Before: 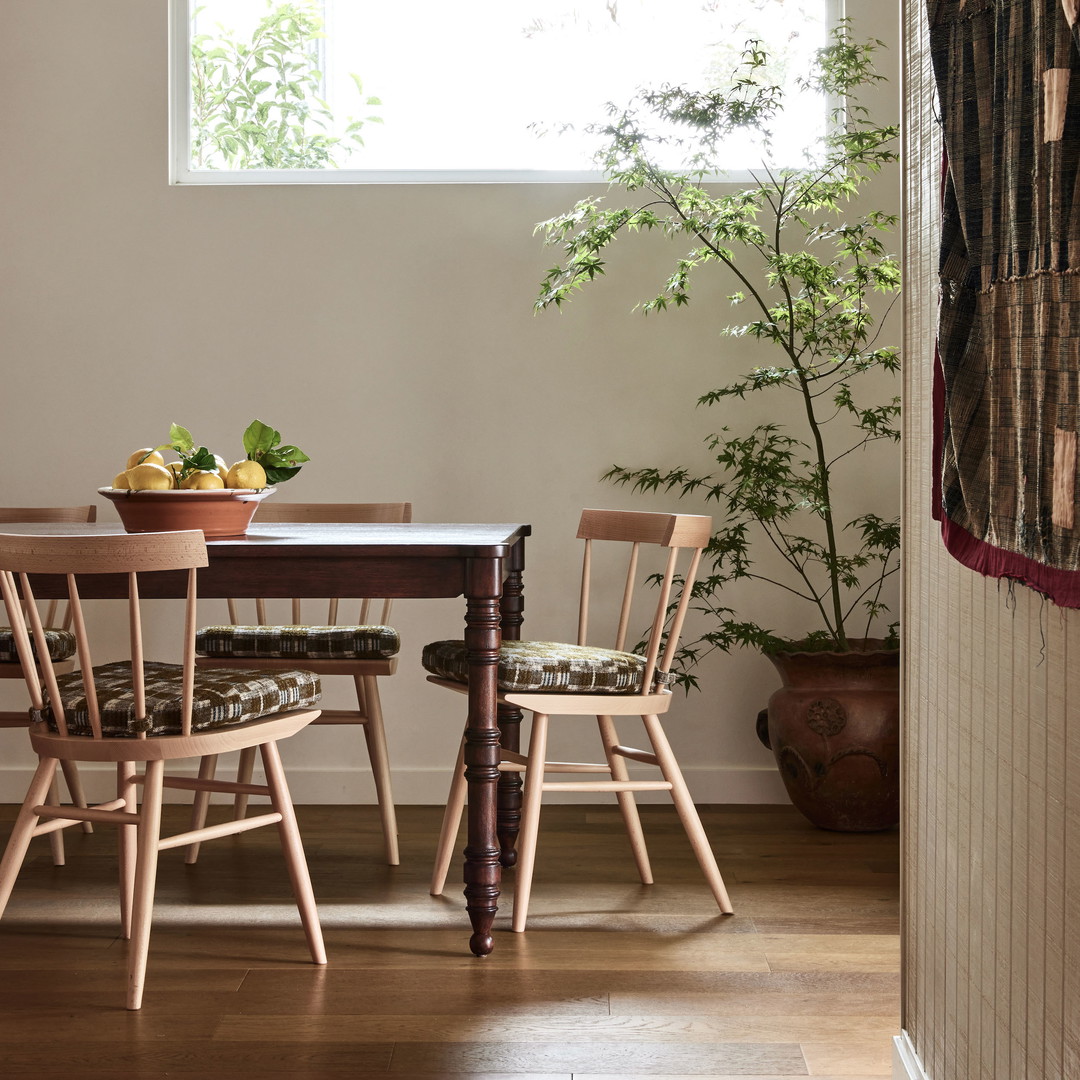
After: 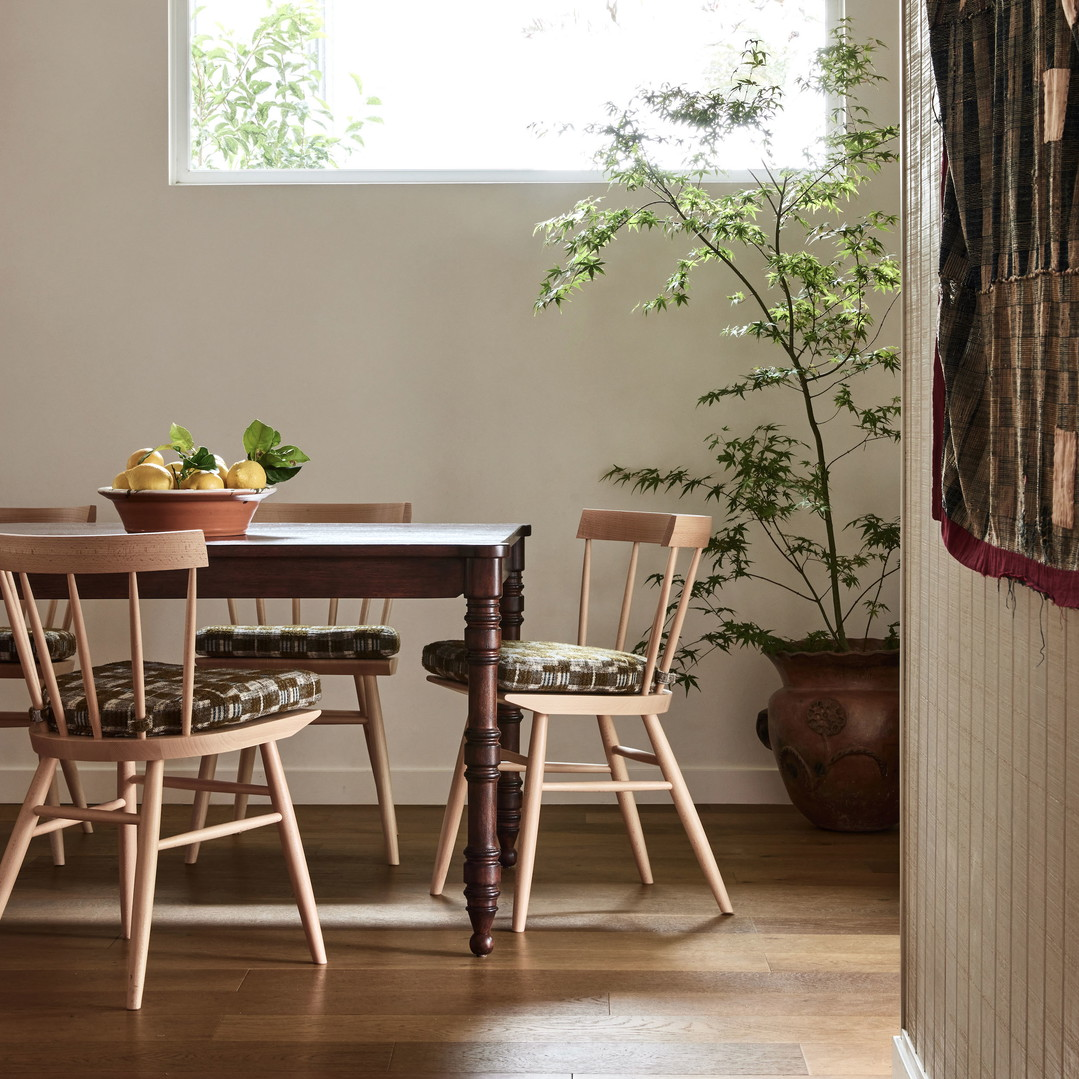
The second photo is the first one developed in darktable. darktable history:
tone equalizer: on, module defaults
crop: left 0.074%
